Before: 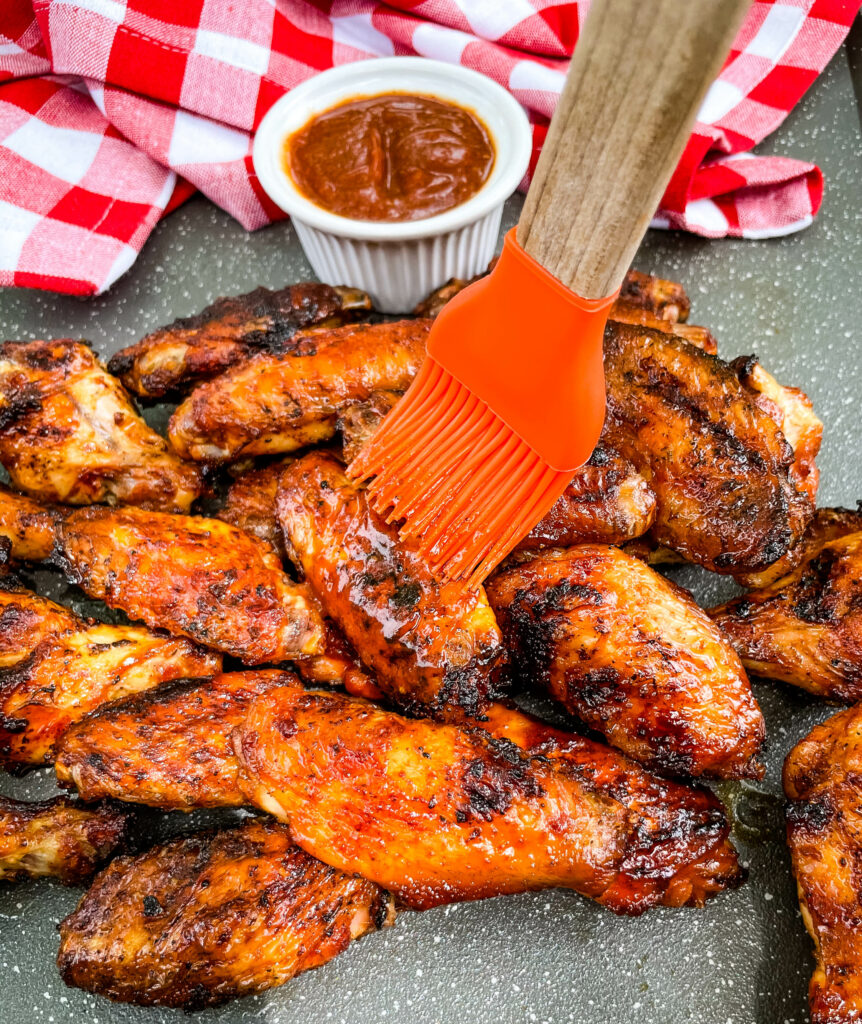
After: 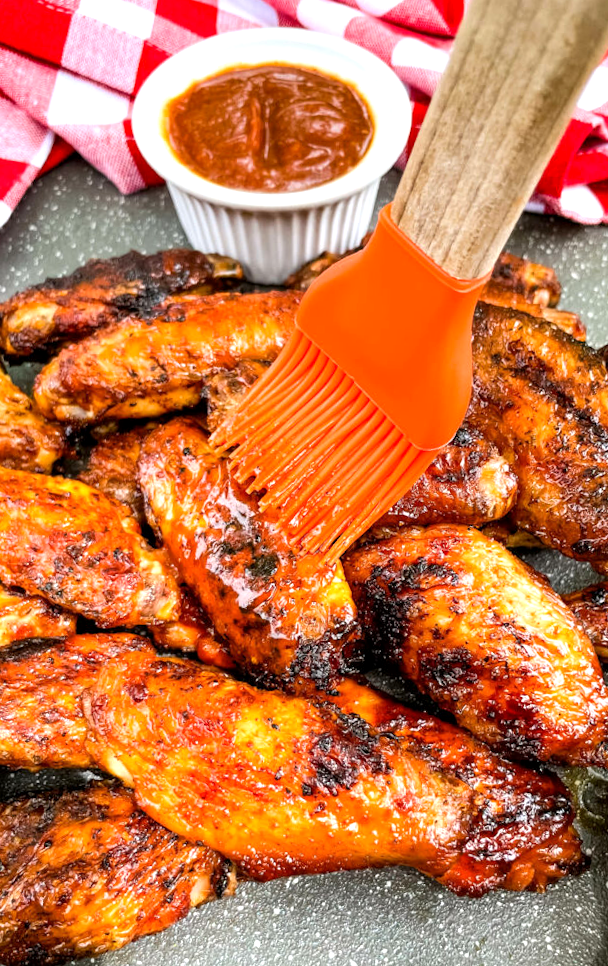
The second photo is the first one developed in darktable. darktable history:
crop and rotate: angle -2.87°, left 14.223%, top 0.043%, right 11.023%, bottom 0.066%
exposure: black level correction 0.001, exposure 0.499 EV, compensate highlight preservation false
